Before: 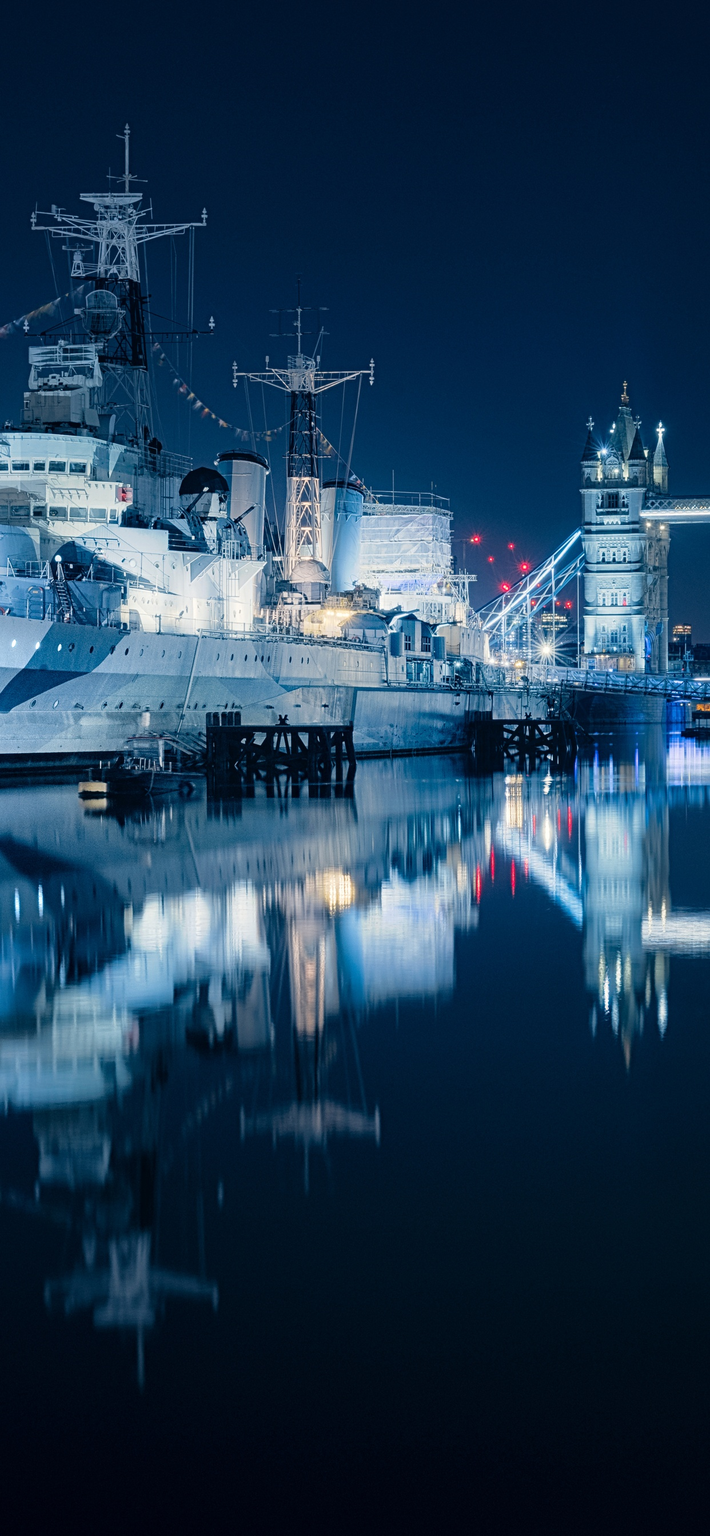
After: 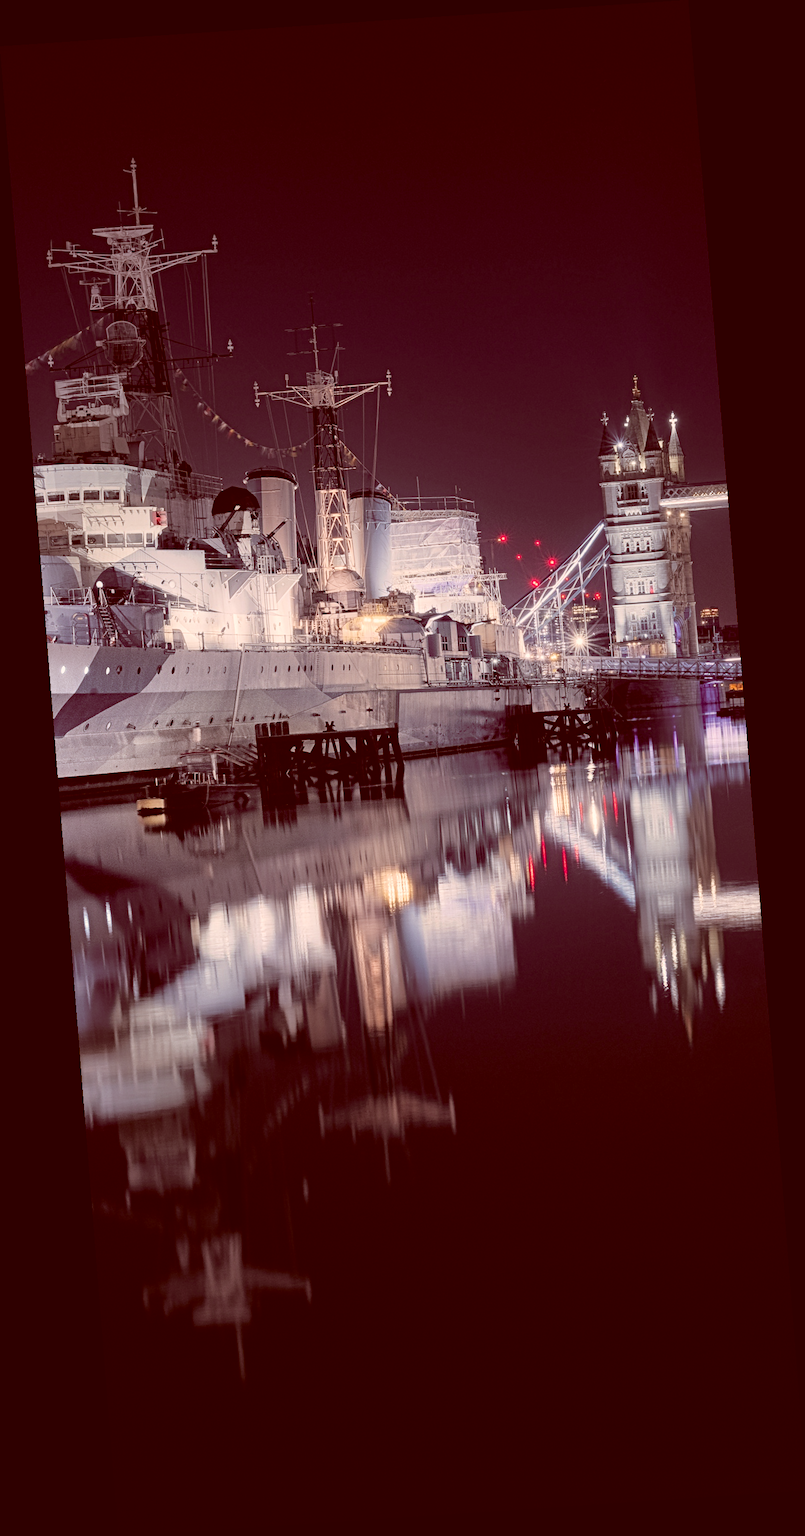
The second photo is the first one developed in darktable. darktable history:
rotate and perspective: rotation -4.2°, shear 0.006, automatic cropping off
color correction: highlights a* 9.03, highlights b* 8.71, shadows a* 40, shadows b* 40, saturation 0.8
